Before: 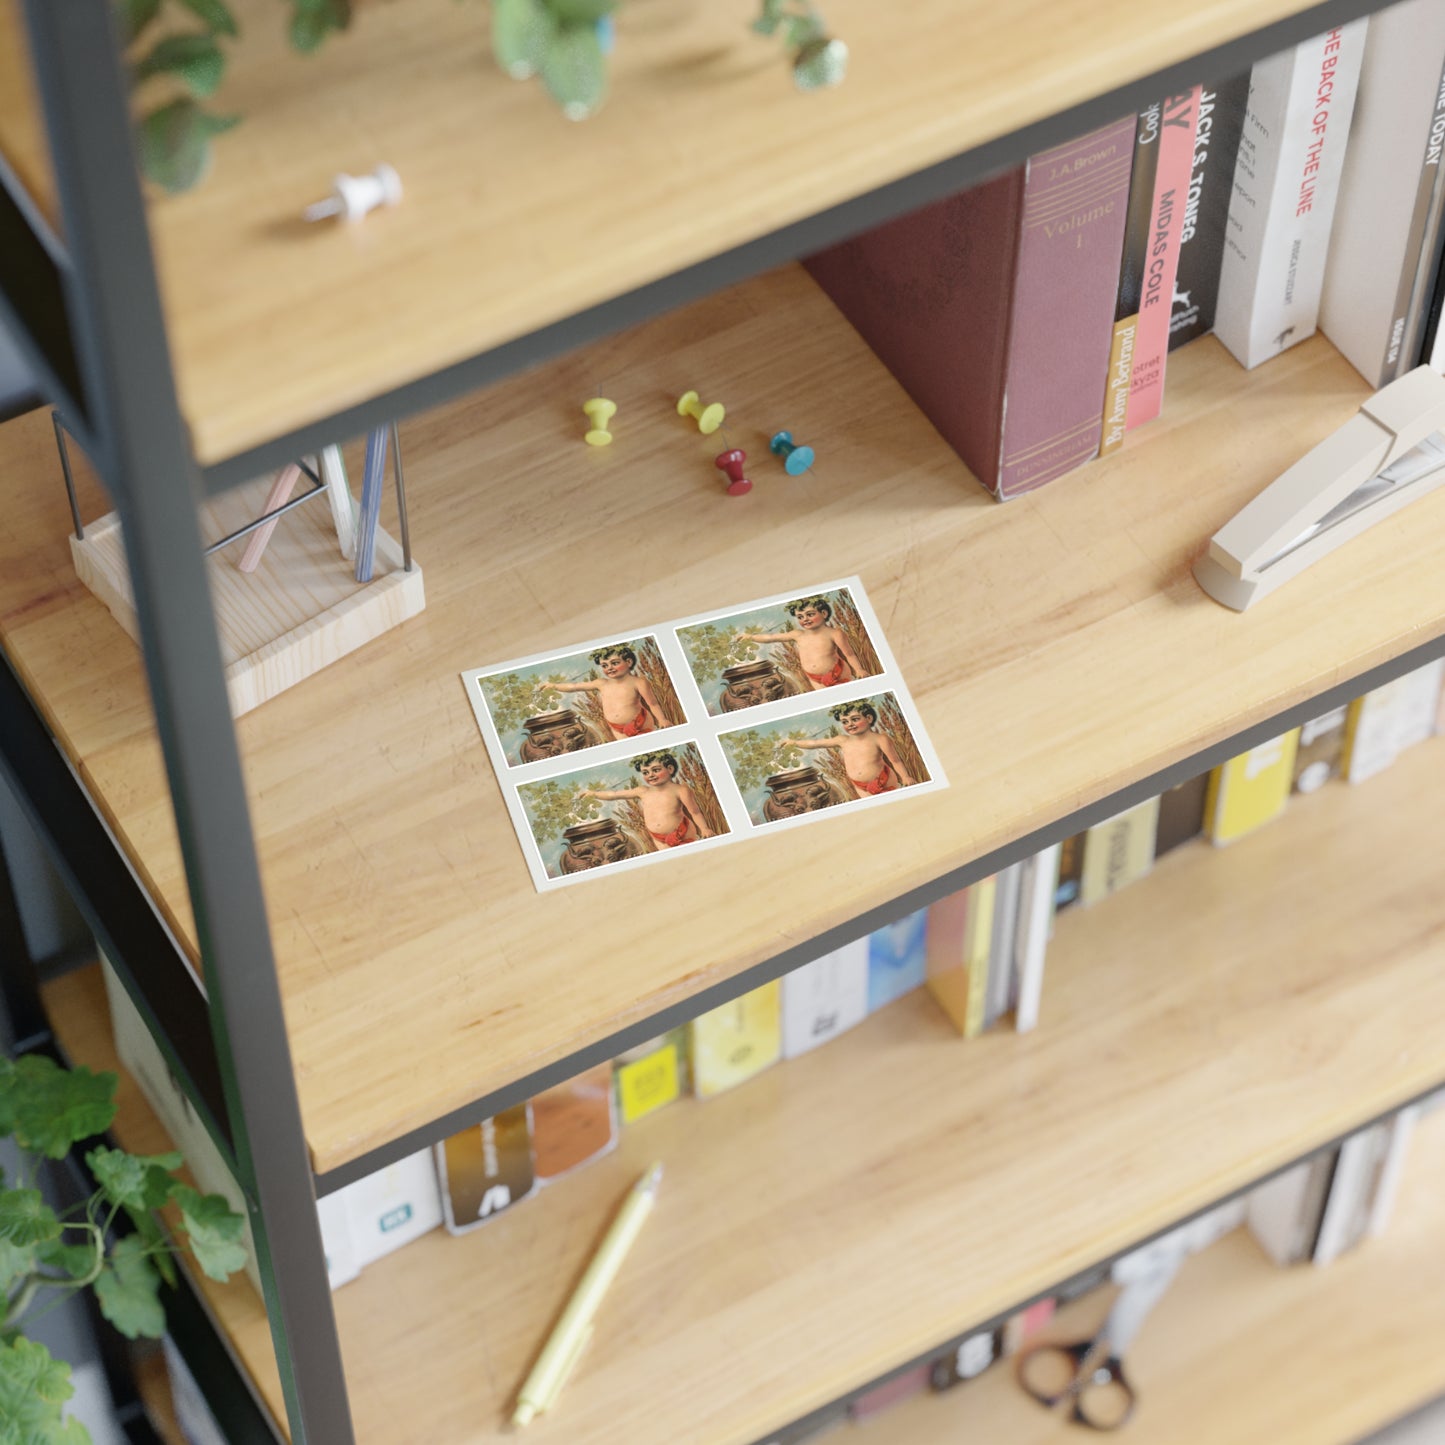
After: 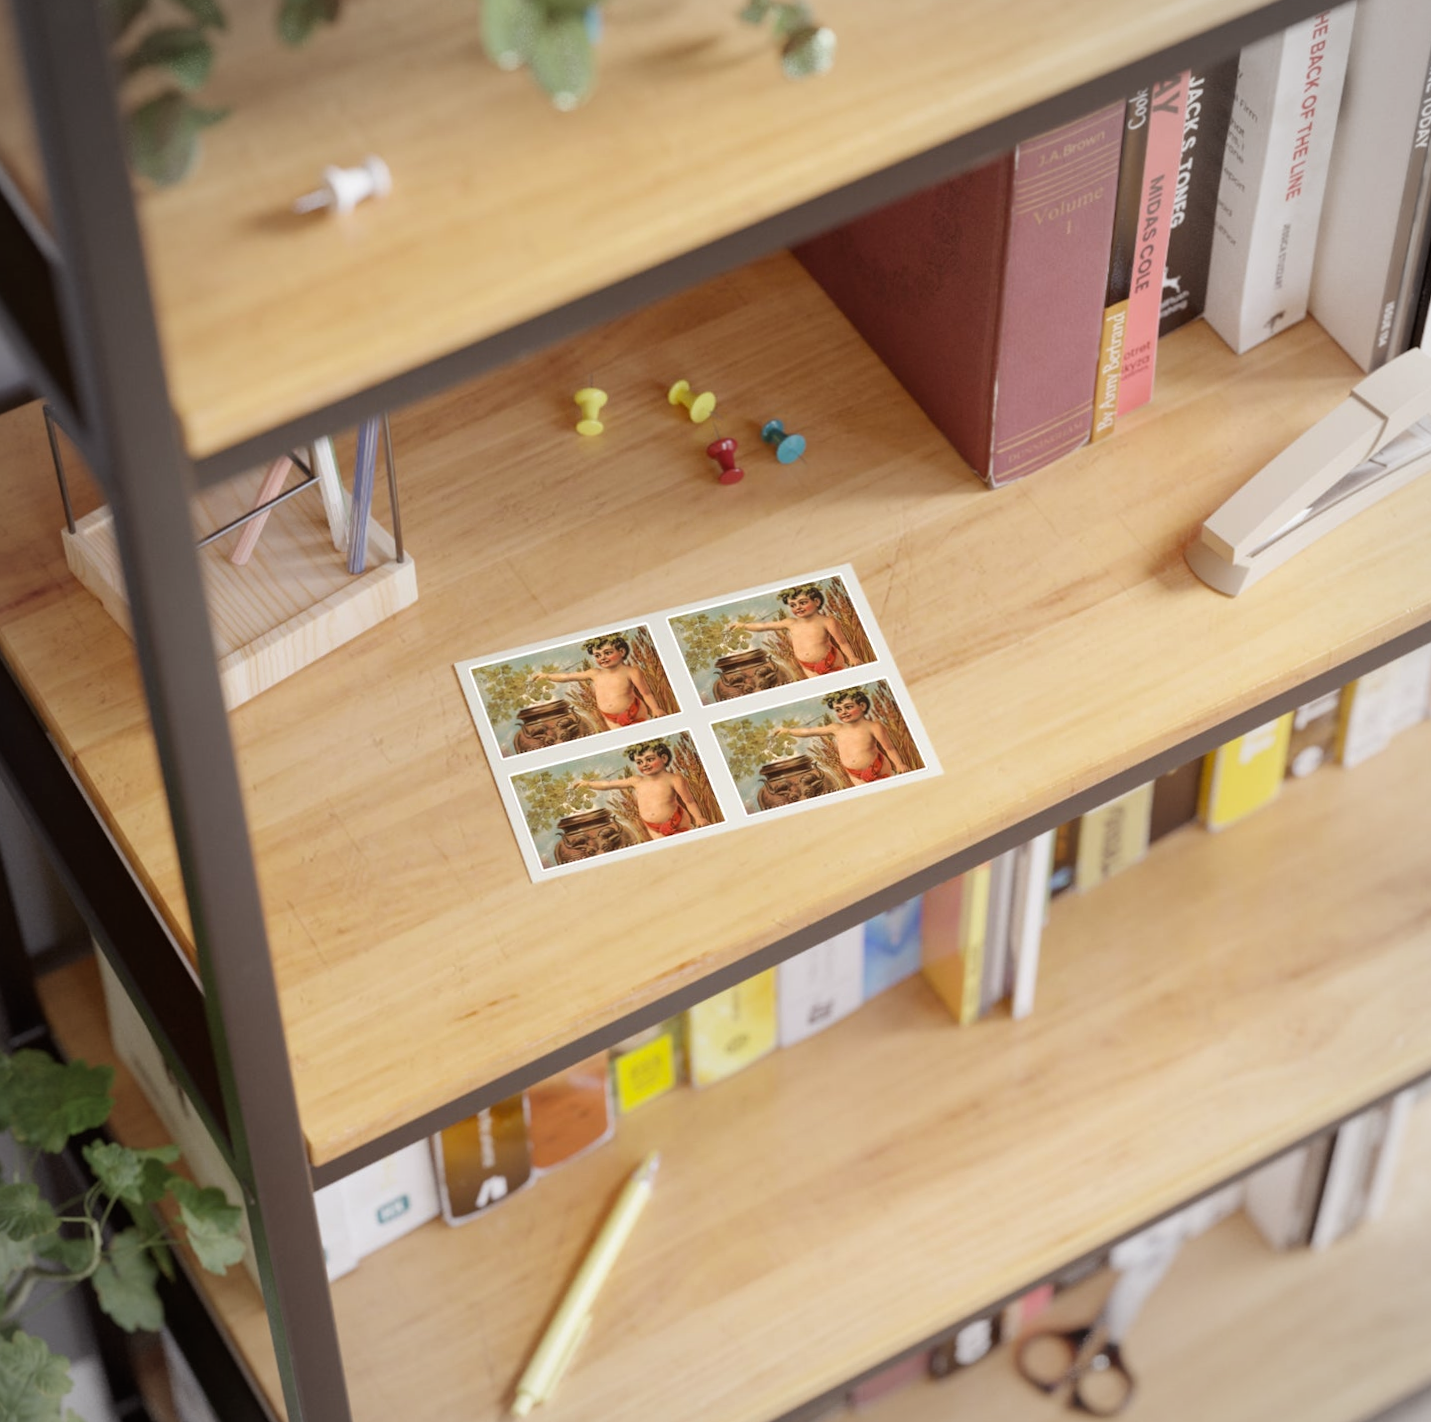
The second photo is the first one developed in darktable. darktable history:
vignetting: brightness -0.167
rgb levels: mode RGB, independent channels, levels [[0, 0.5, 1], [0, 0.521, 1], [0, 0.536, 1]]
rotate and perspective: rotation -0.45°, automatic cropping original format, crop left 0.008, crop right 0.992, crop top 0.012, crop bottom 0.988
